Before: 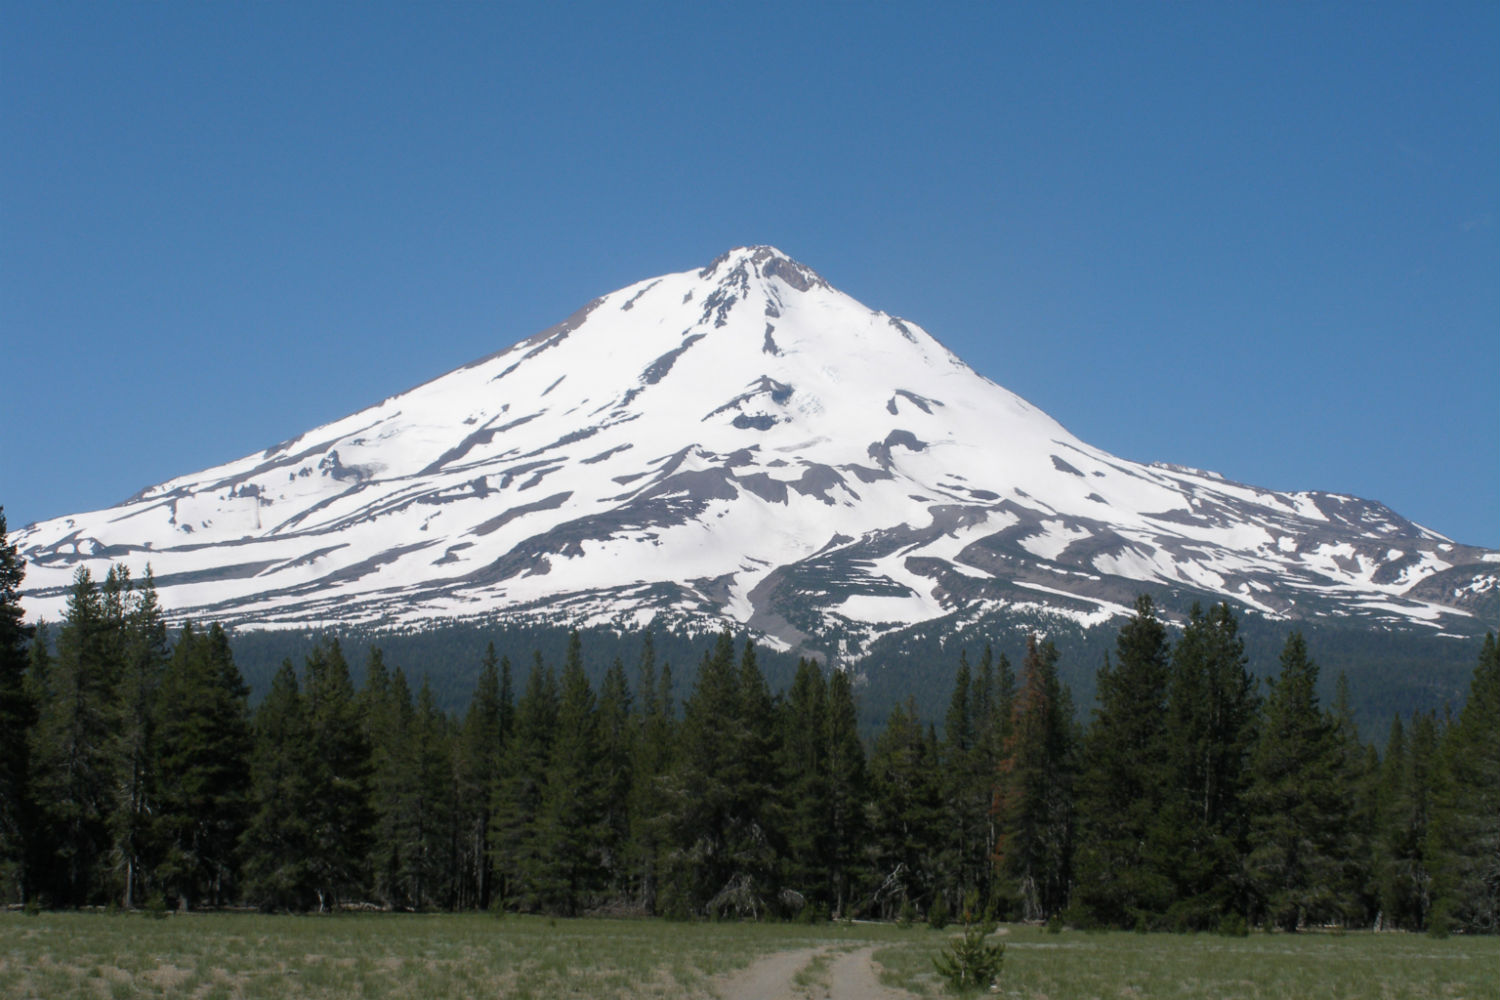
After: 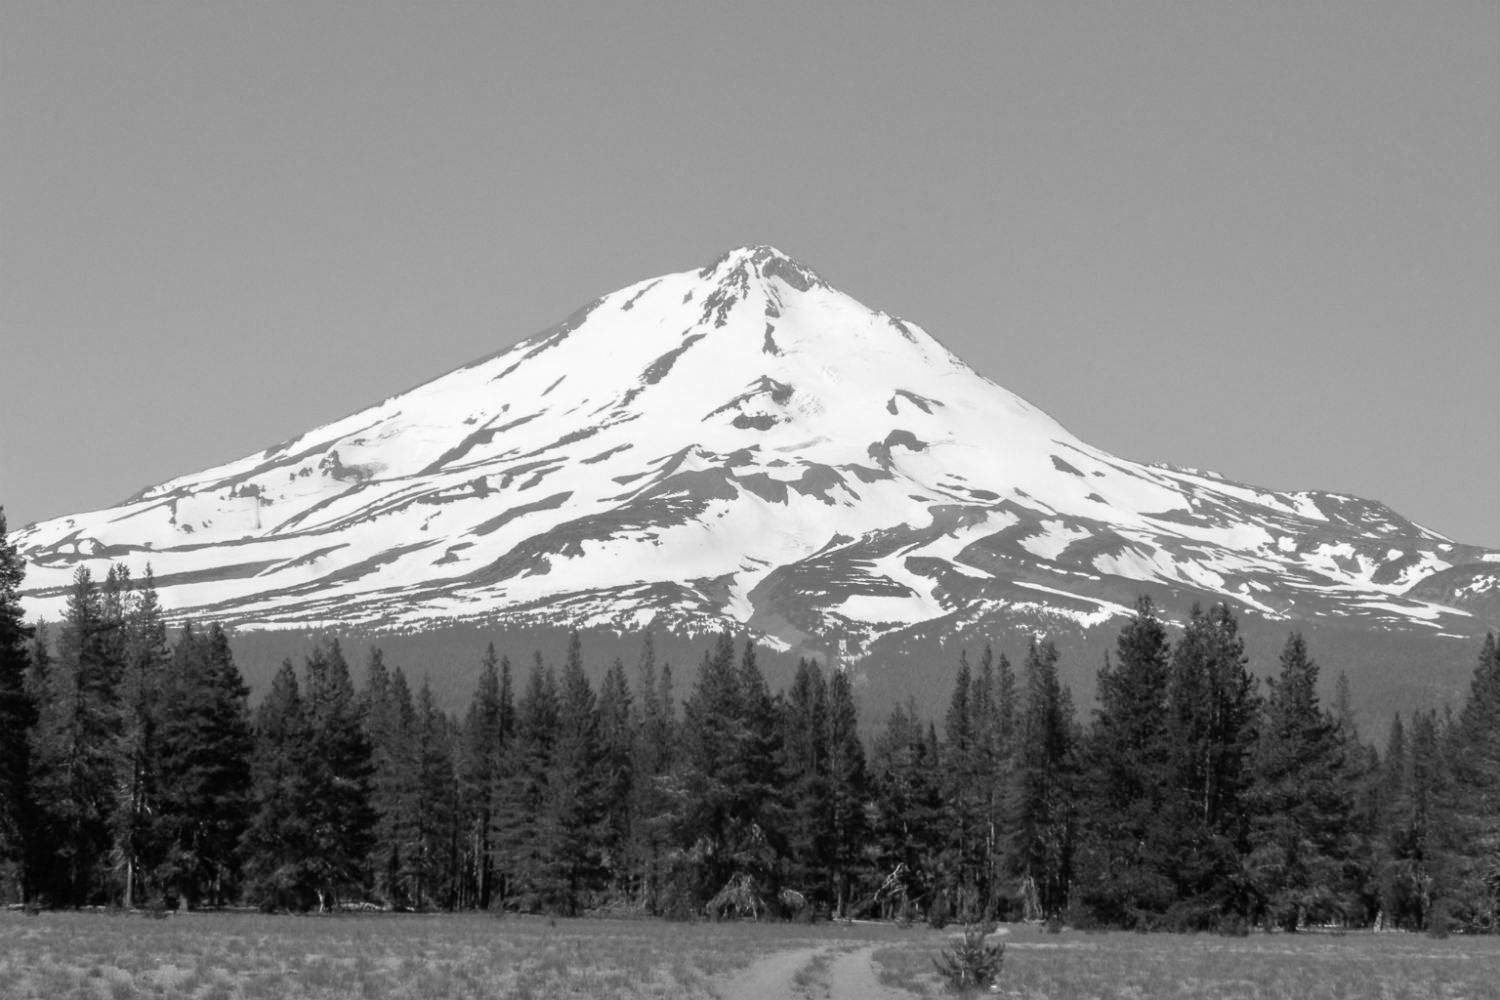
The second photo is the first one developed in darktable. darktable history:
color calibration: output gray [0.246, 0.254, 0.501, 0], gray › normalize channels true, illuminant custom, x 0.367, y 0.392, temperature 4437.49 K, gamut compression 0.01
tone equalizer: -7 EV 0.14 EV, -6 EV 0.608 EV, -5 EV 1.12 EV, -4 EV 1.34 EV, -3 EV 1.18 EV, -2 EV 0.6 EV, -1 EV 0.152 EV
